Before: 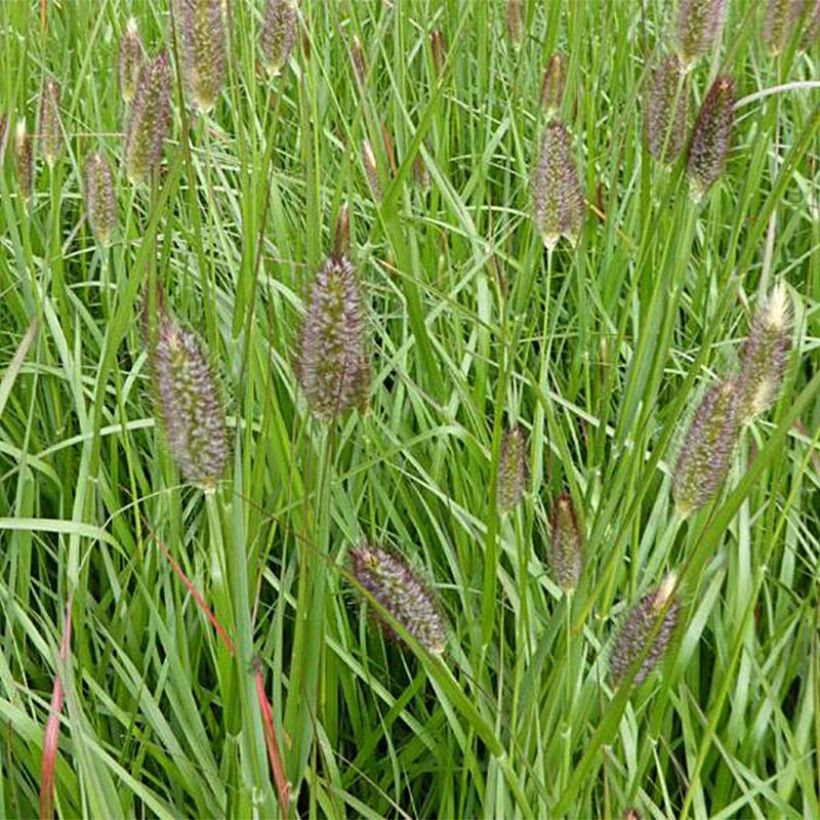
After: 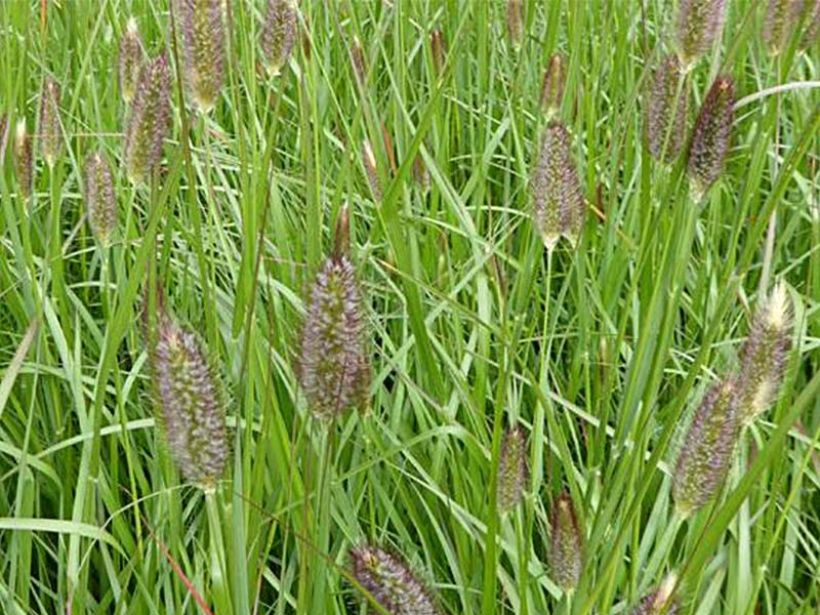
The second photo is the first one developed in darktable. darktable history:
tone equalizer: on, module defaults
crop: bottom 24.967%
